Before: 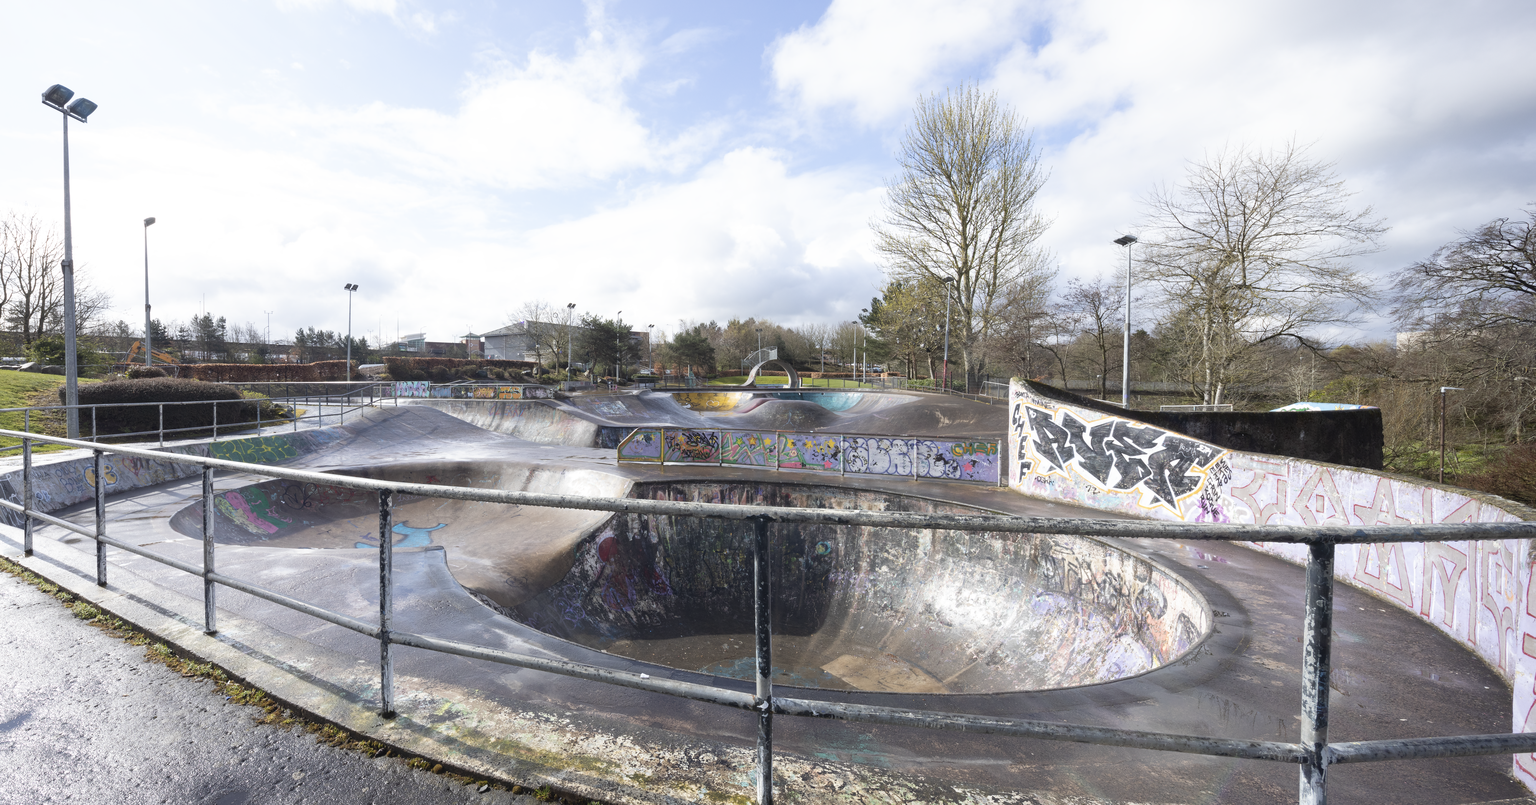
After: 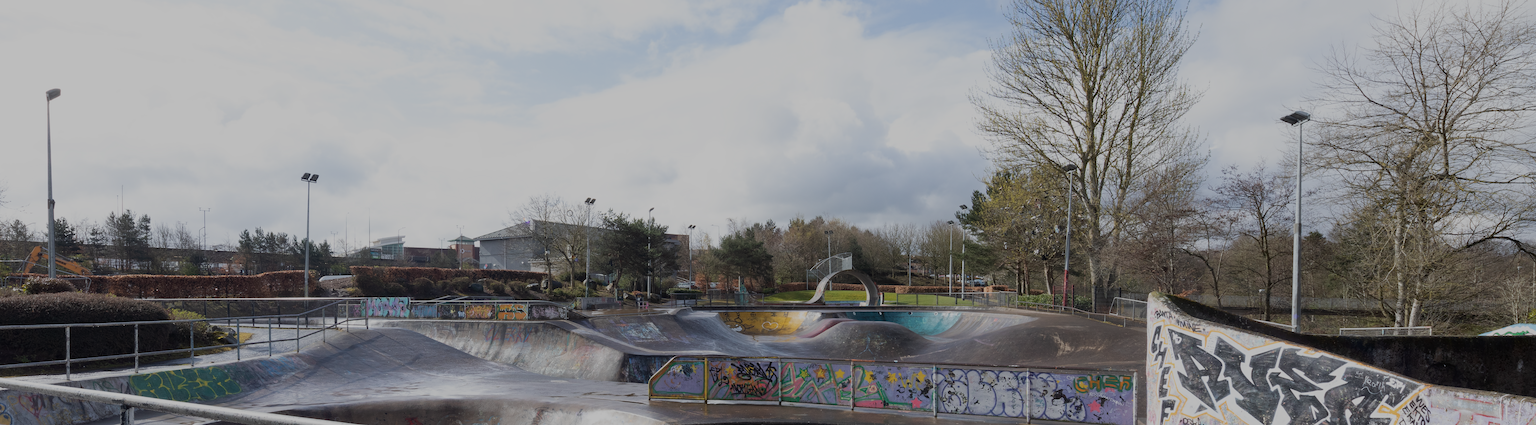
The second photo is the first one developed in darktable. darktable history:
tone equalizer: on, module defaults
exposure: exposure -1 EV, compensate highlight preservation false
crop: left 7.036%, top 18.398%, right 14.379%, bottom 40.043%
